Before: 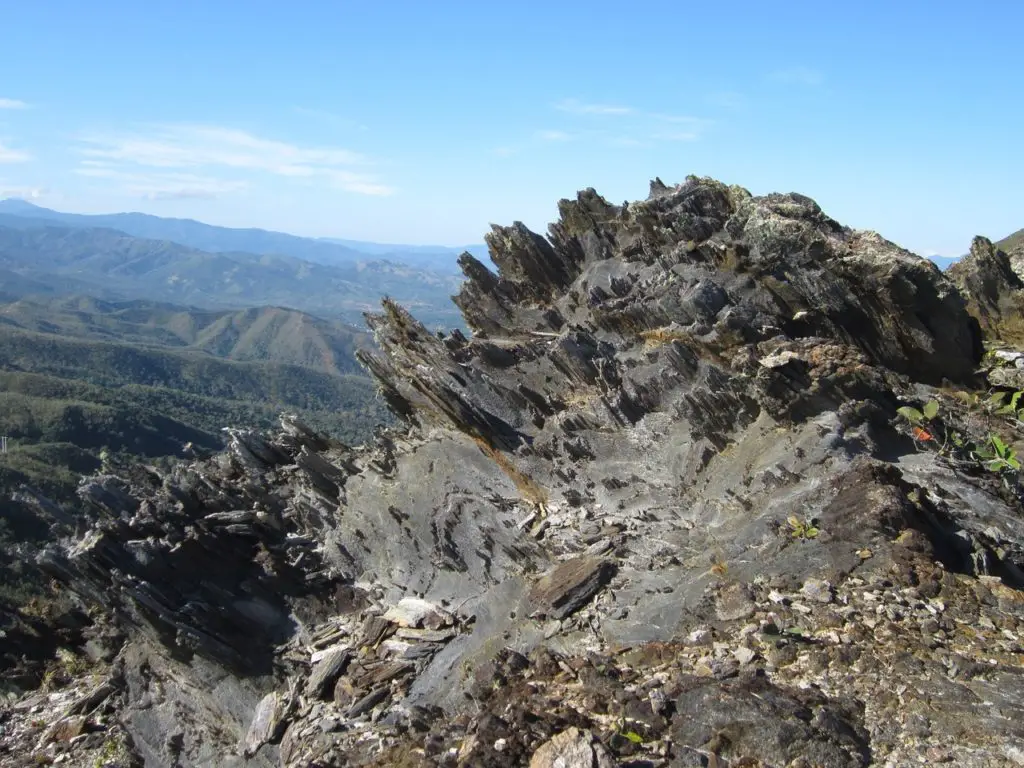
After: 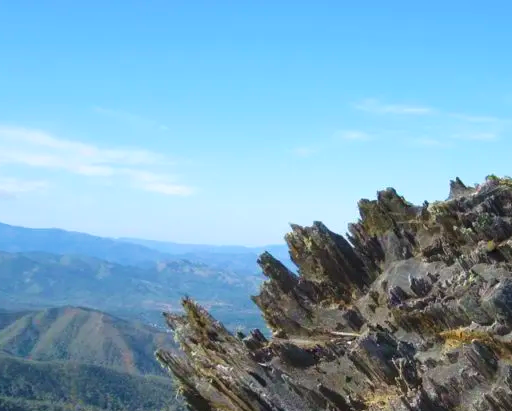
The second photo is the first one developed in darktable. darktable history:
velvia: on, module defaults
crop: left 19.556%, right 30.401%, bottom 46.458%
color balance rgb: perceptual saturation grading › global saturation 20%, global vibrance 20%
